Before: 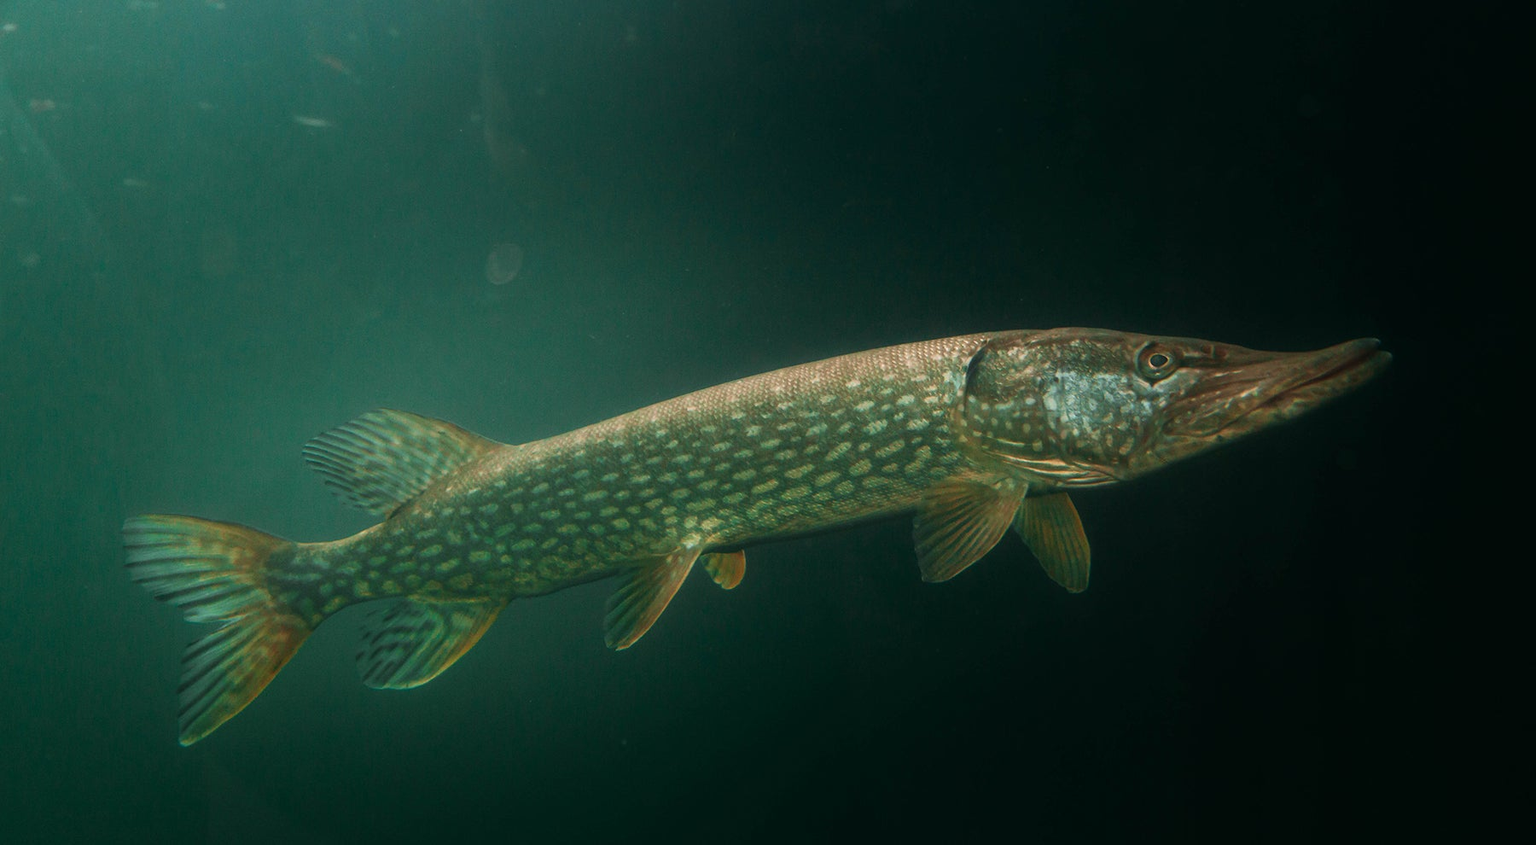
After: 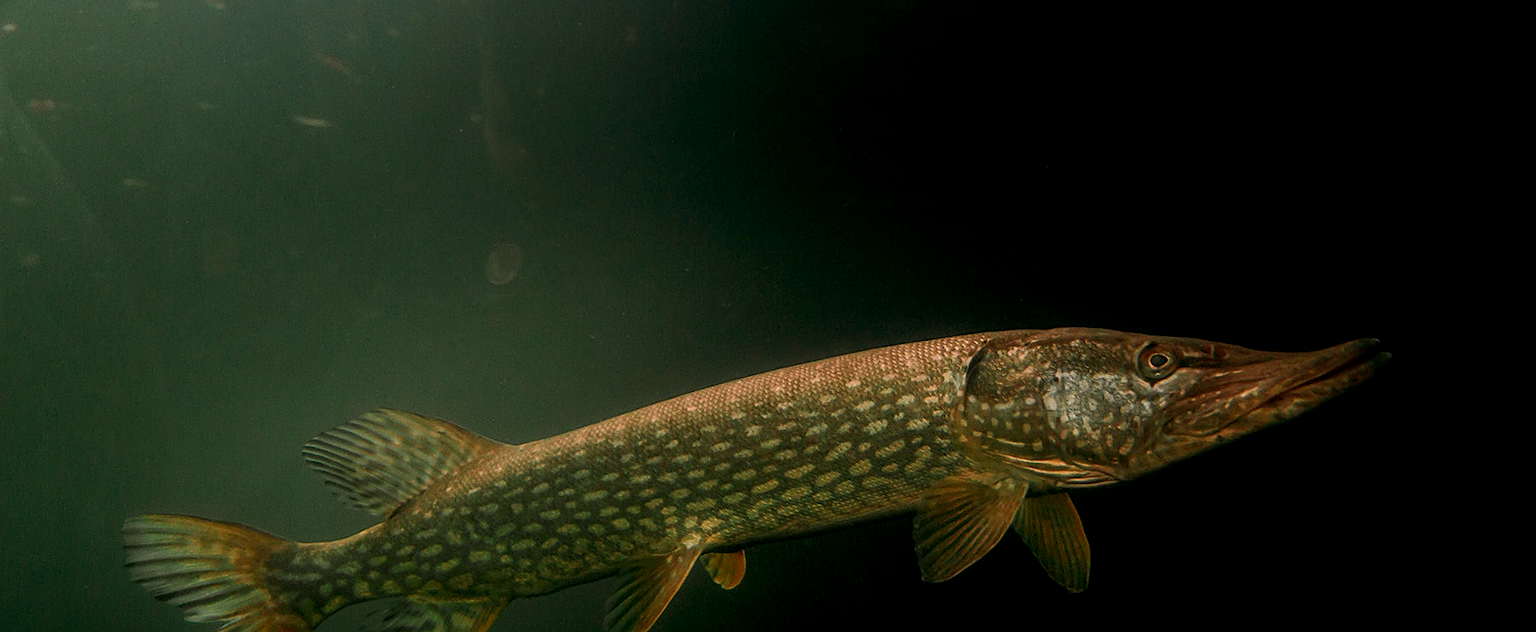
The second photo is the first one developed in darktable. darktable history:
crop: bottom 24.967%
vibrance: vibrance 20%
sharpen: on, module defaults
color correction: highlights a* 11.96, highlights b* 11.58
local contrast: on, module defaults
exposure: black level correction 0.009, exposure -0.637 EV, compensate highlight preservation false
rgb levels: mode RGB, independent channels, levels [[0, 0.5, 1], [0, 0.521, 1], [0, 0.536, 1]]
